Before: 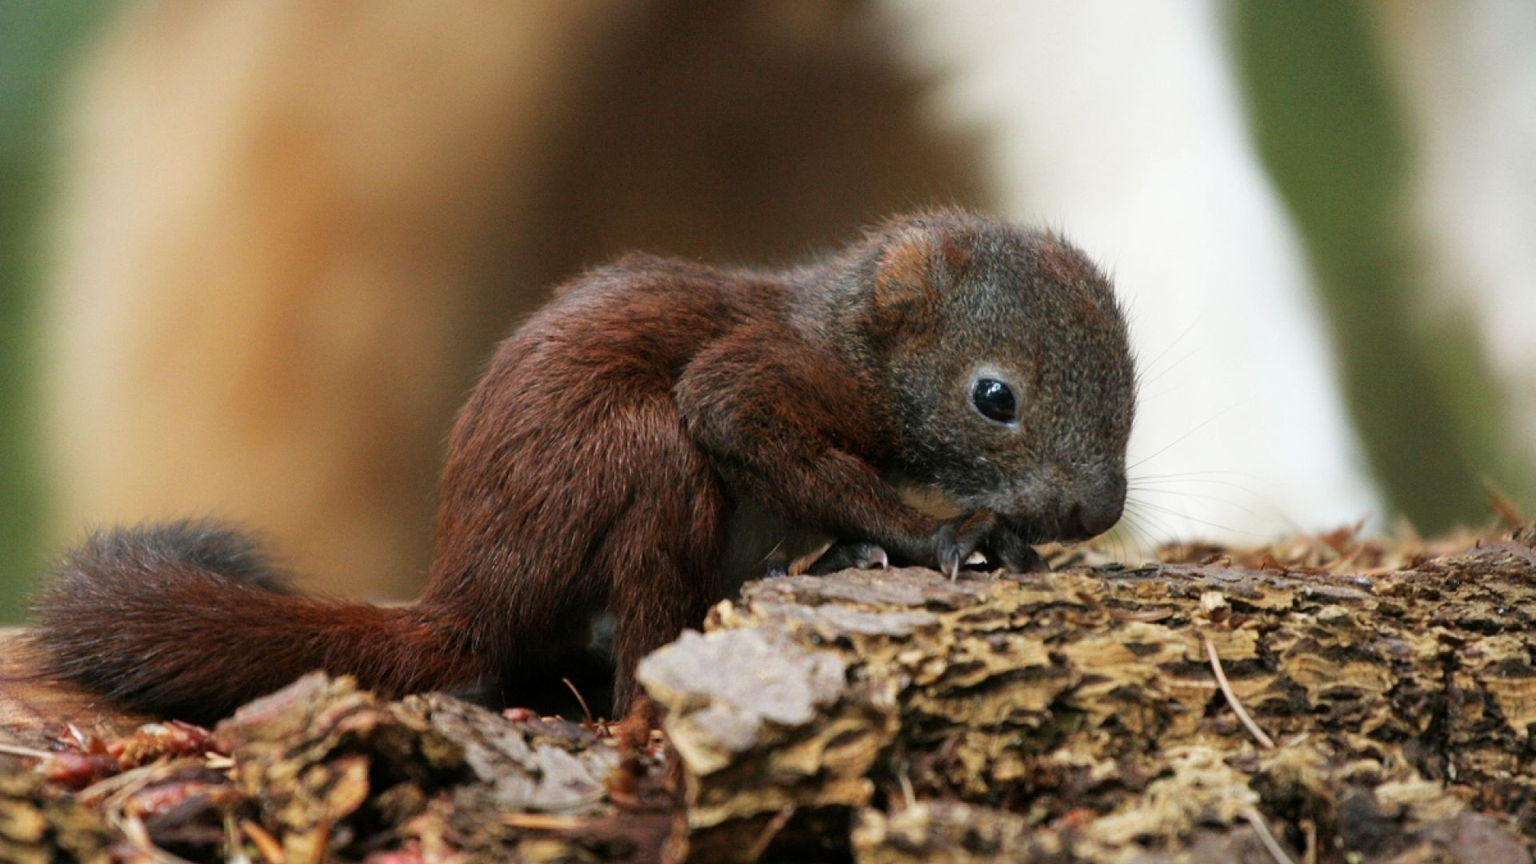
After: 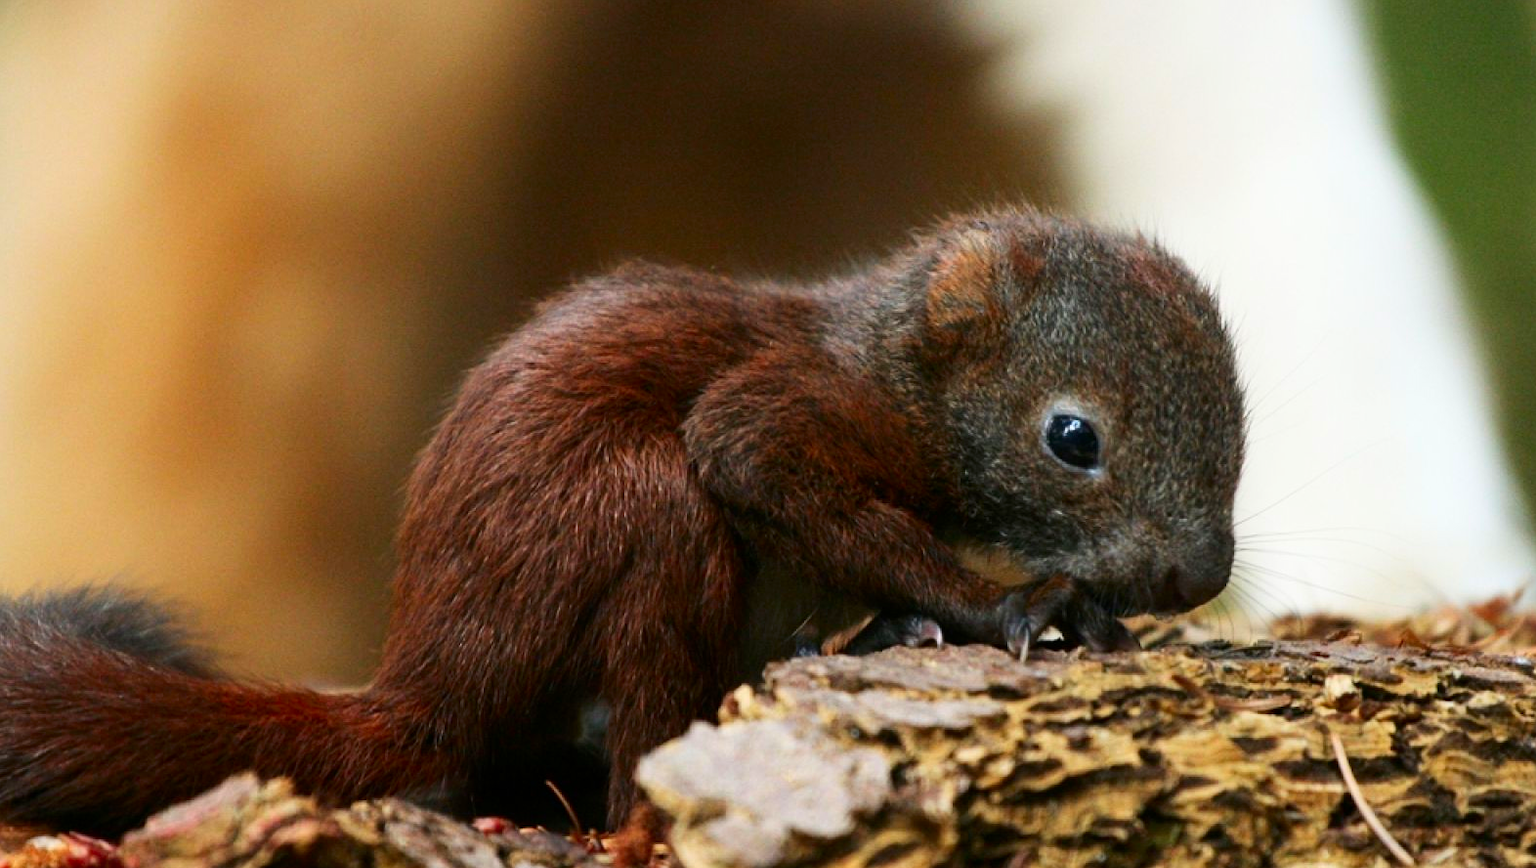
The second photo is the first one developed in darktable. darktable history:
crop and rotate: left 7.557%, top 4.585%, right 10.563%, bottom 13.028%
contrast brightness saturation: contrast 0.169, saturation 0.319
